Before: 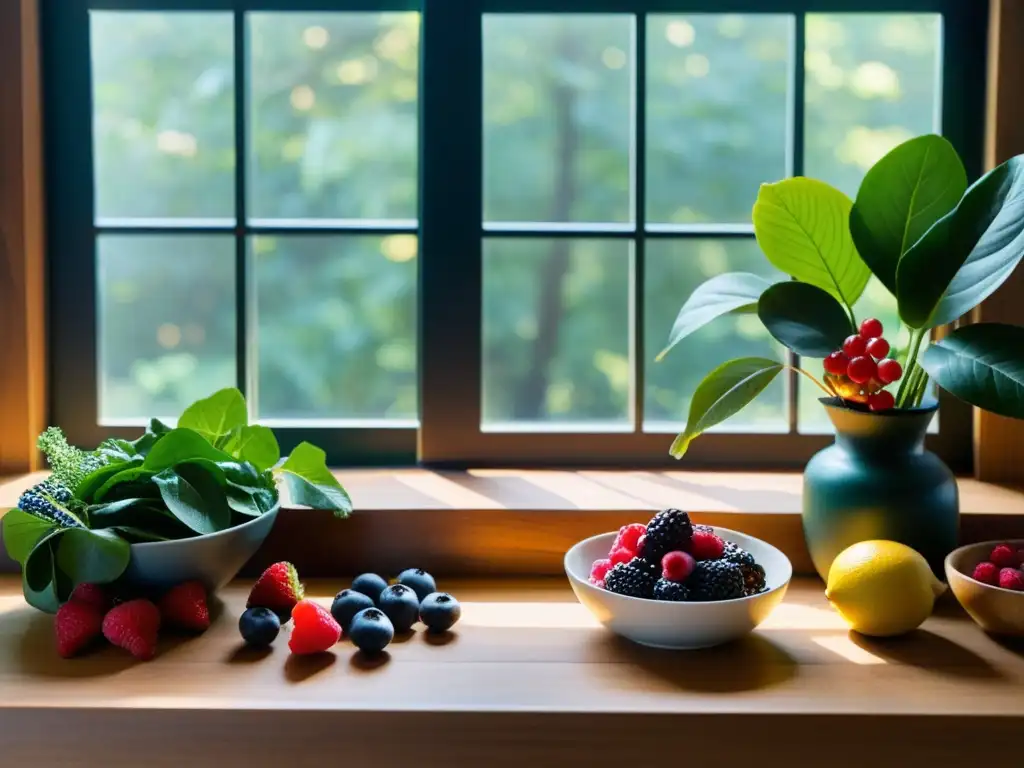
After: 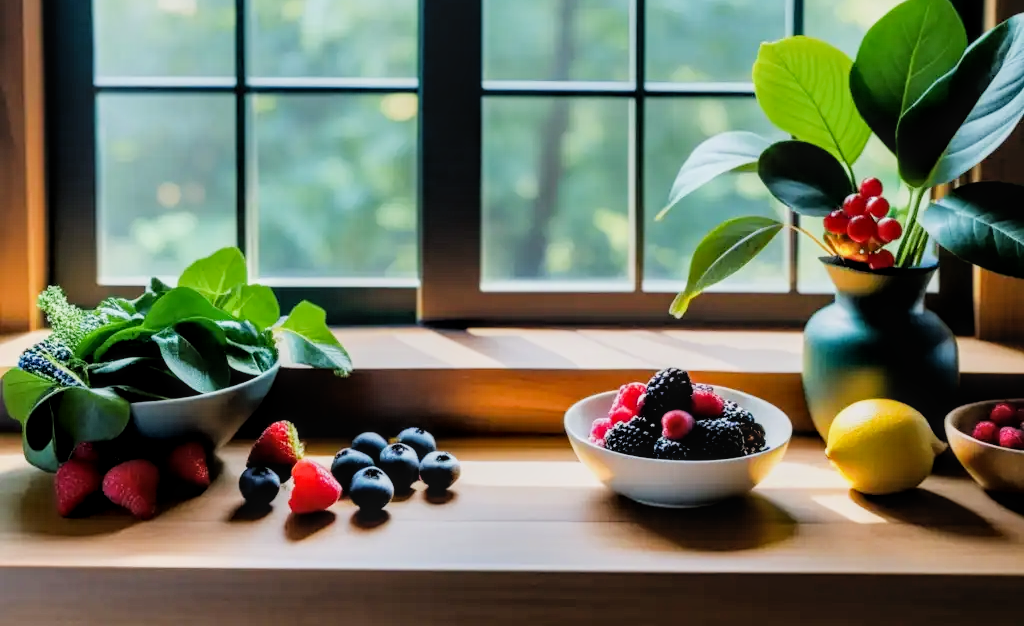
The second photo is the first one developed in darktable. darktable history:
exposure: black level correction 0.001, exposure 0.499 EV, compensate highlight preservation false
crop and rotate: top 18.436%
filmic rgb: black relative exposure -5.12 EV, white relative exposure 3.98 EV, hardness 2.89, contrast 1.095, highlights saturation mix -20.1%
local contrast: on, module defaults
